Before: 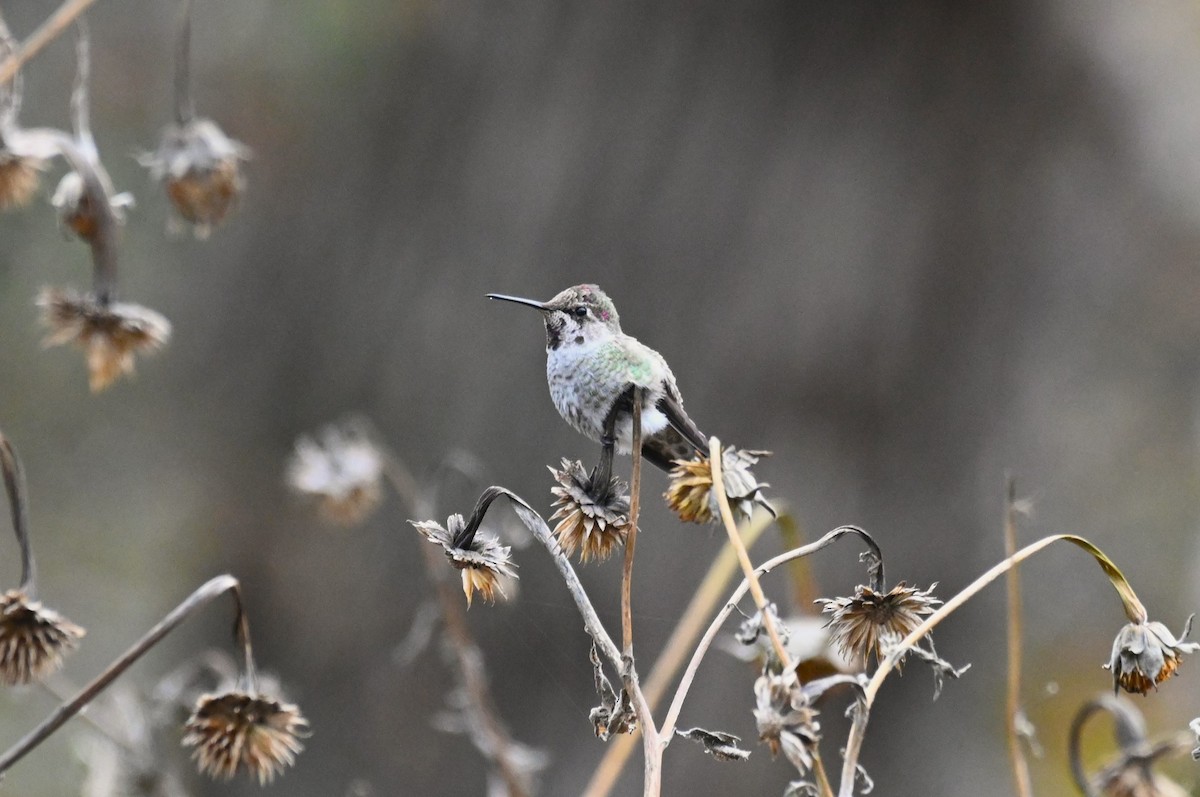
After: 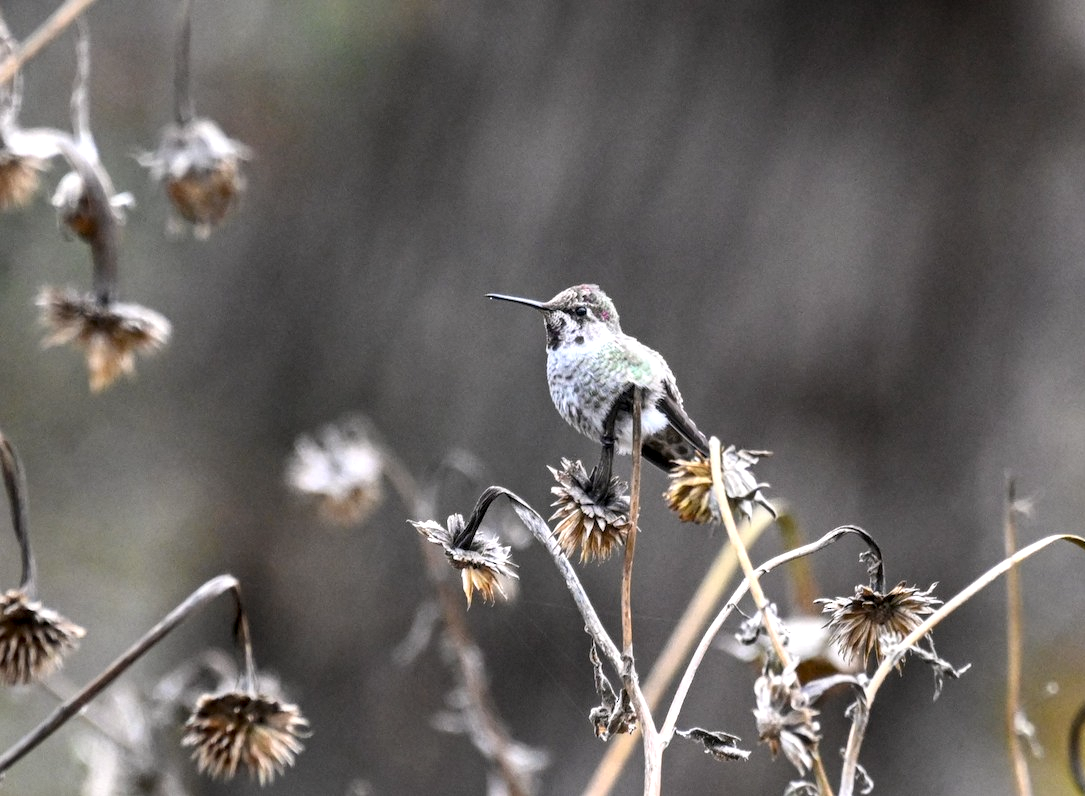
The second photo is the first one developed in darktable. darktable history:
crop: right 9.509%, bottom 0.031%
local contrast: highlights 60%, shadows 60%, detail 160%
white balance: red 1.009, blue 1.027
